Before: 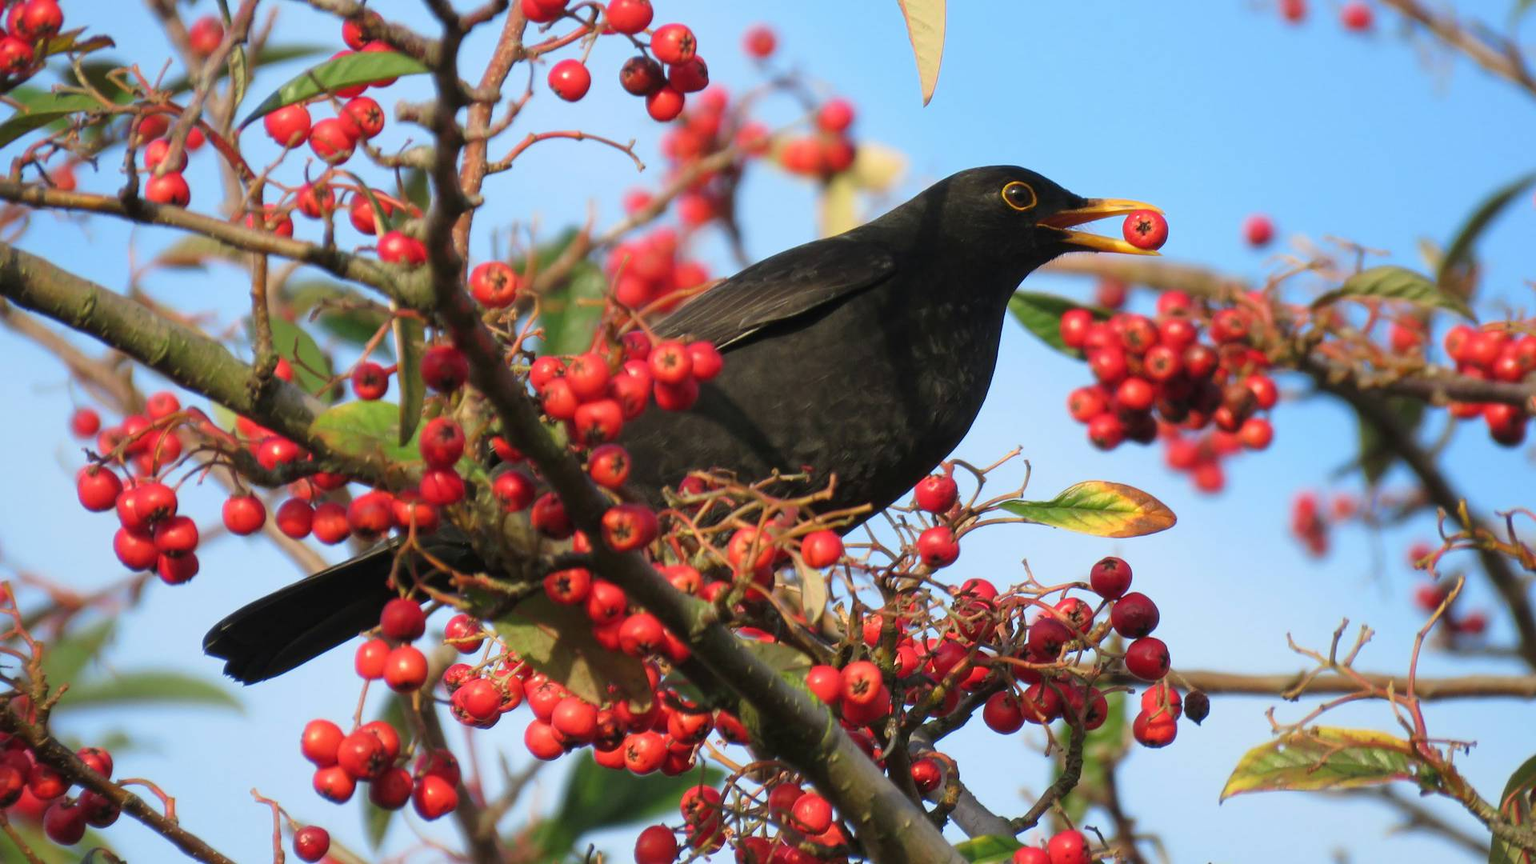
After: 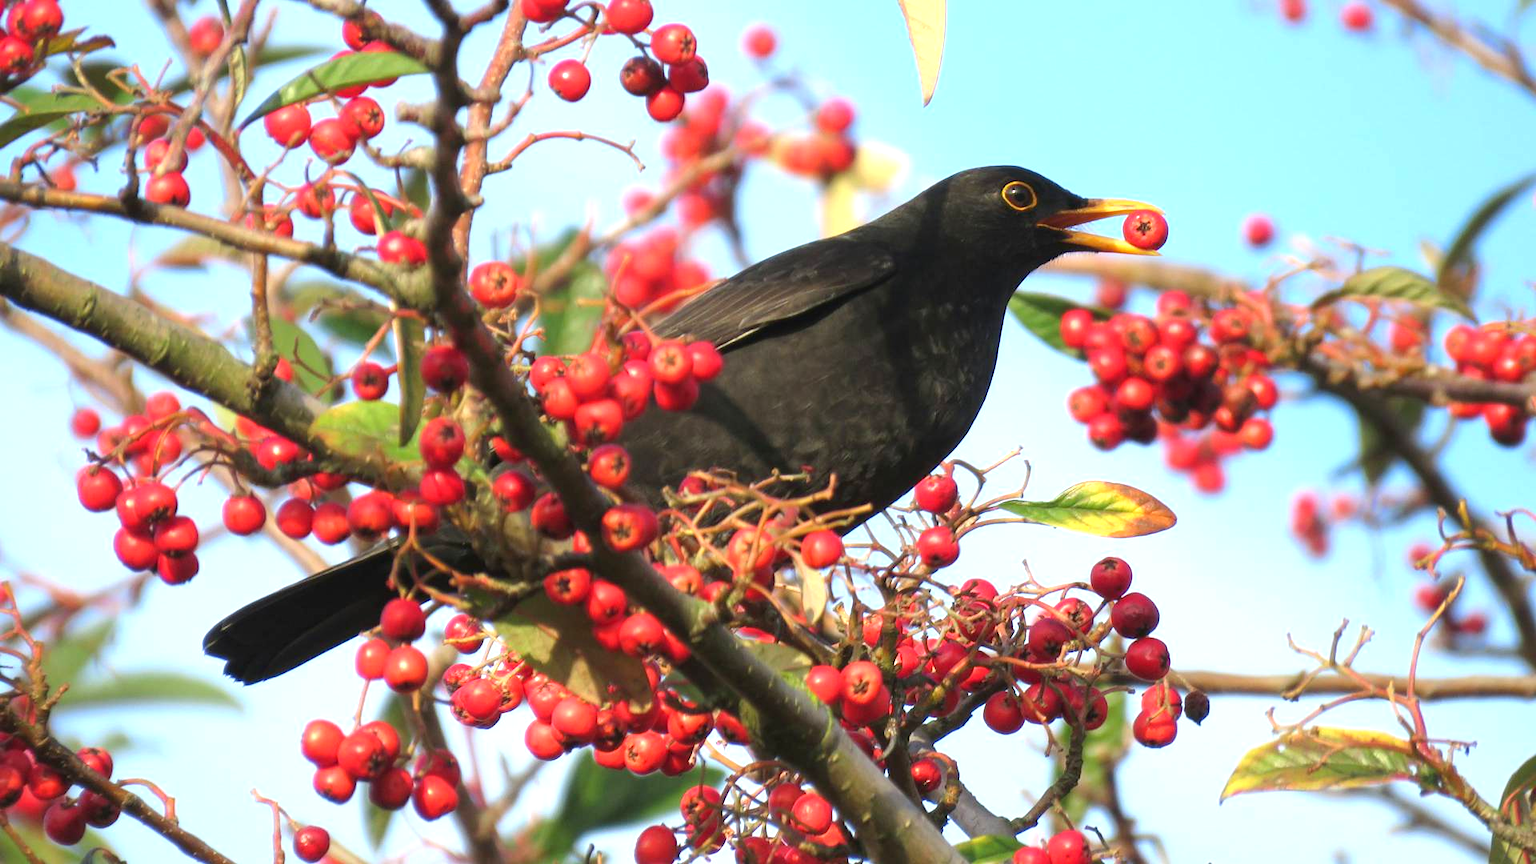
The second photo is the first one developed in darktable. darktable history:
exposure: exposure 0.767 EV, compensate highlight preservation false
